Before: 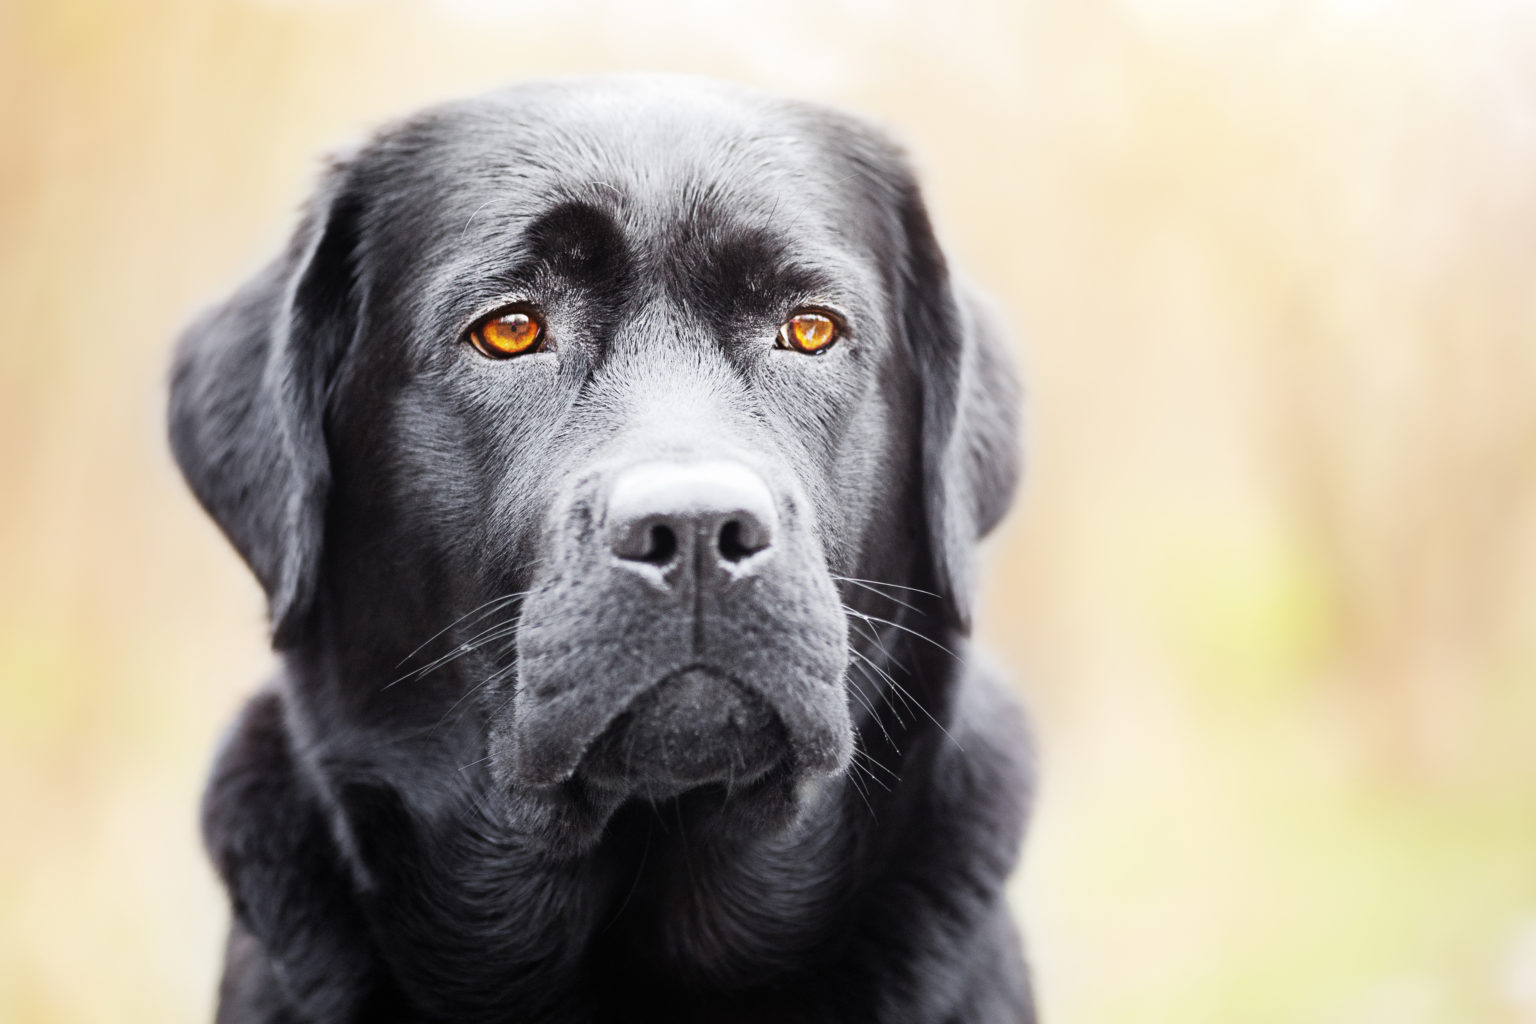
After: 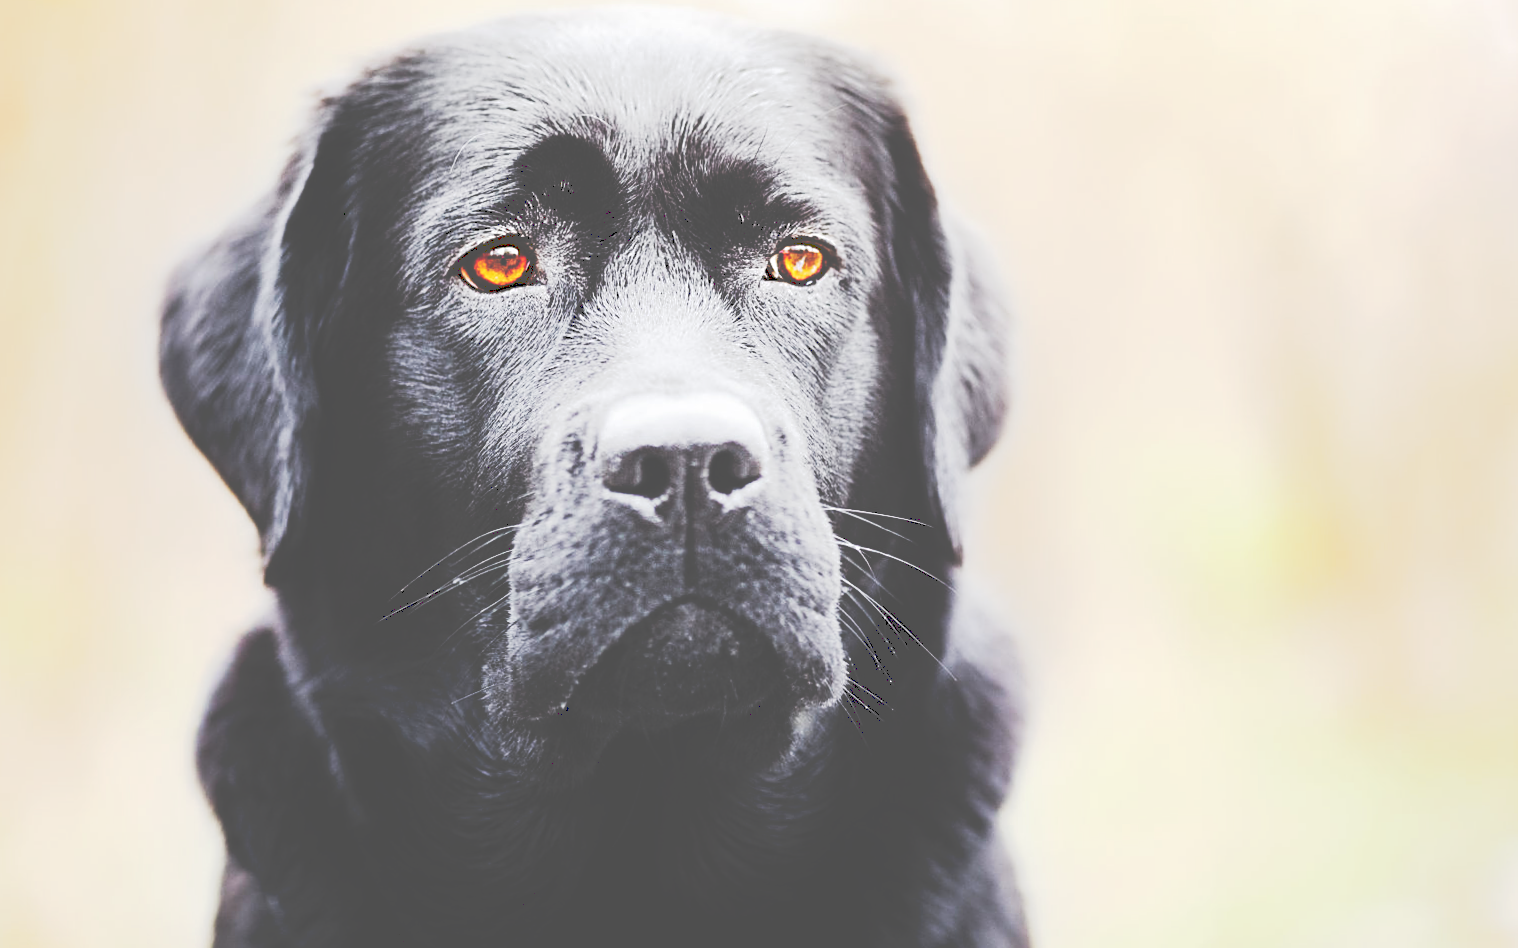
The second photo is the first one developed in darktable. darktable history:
rotate and perspective: rotation -0.45°, automatic cropping original format, crop left 0.008, crop right 0.992, crop top 0.012, crop bottom 0.988
sharpen: on, module defaults
crop and rotate: top 6.25%
tone curve: curves: ch0 [(0, 0) (0.003, 0.331) (0.011, 0.333) (0.025, 0.333) (0.044, 0.334) (0.069, 0.335) (0.1, 0.338) (0.136, 0.342) (0.177, 0.347) (0.224, 0.352) (0.277, 0.359) (0.335, 0.39) (0.399, 0.434) (0.468, 0.509) (0.543, 0.615) (0.623, 0.731) (0.709, 0.814) (0.801, 0.88) (0.898, 0.921) (1, 1)], preserve colors none
